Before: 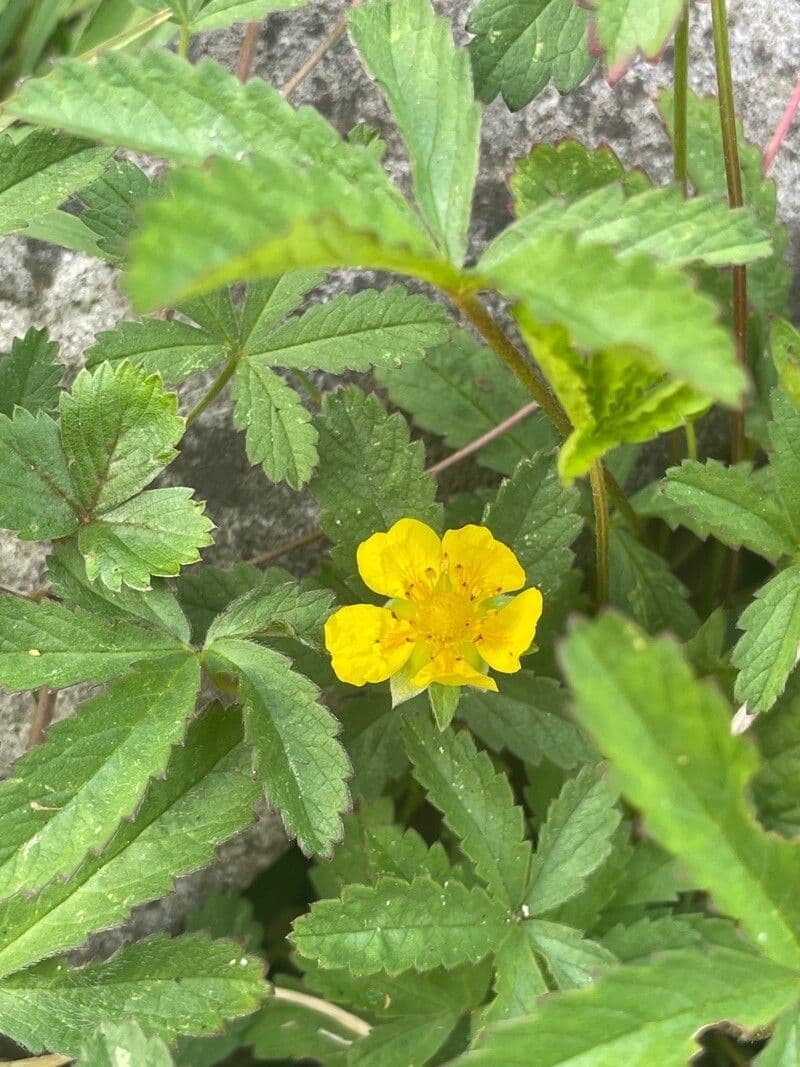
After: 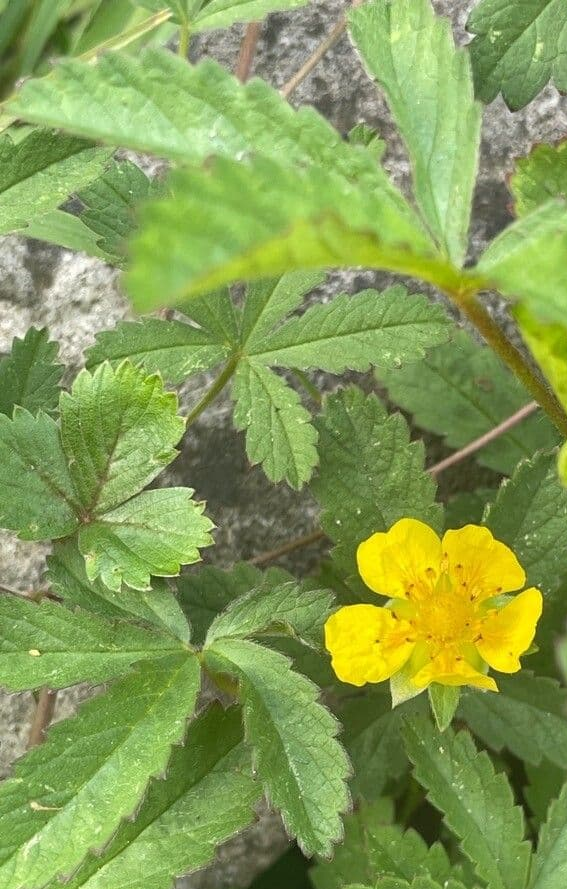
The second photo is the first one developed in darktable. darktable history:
crop: right 29.018%, bottom 16.596%
